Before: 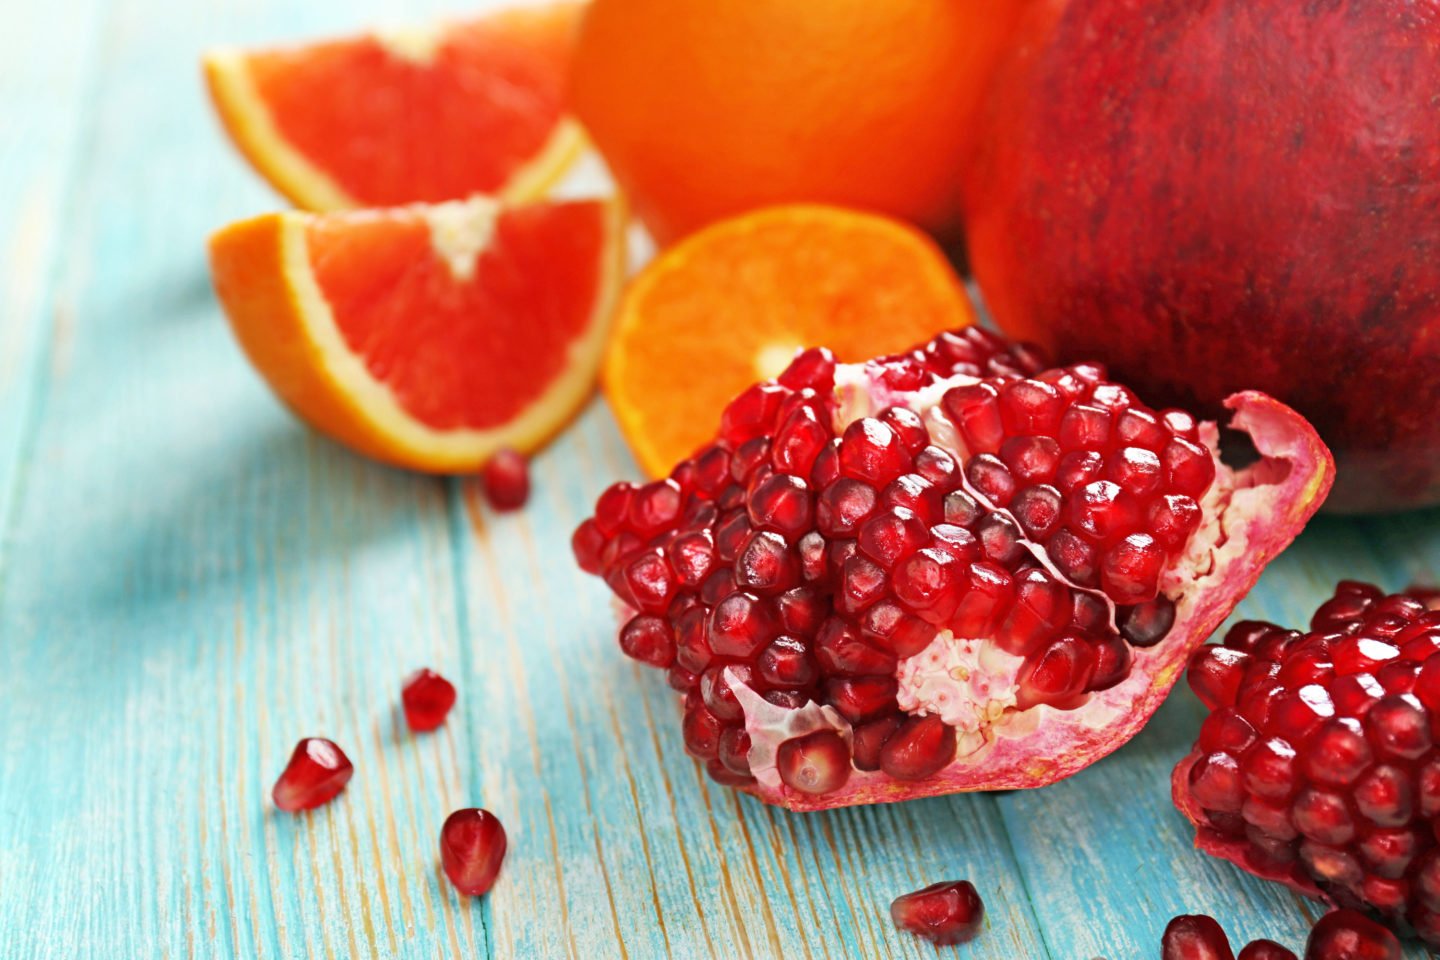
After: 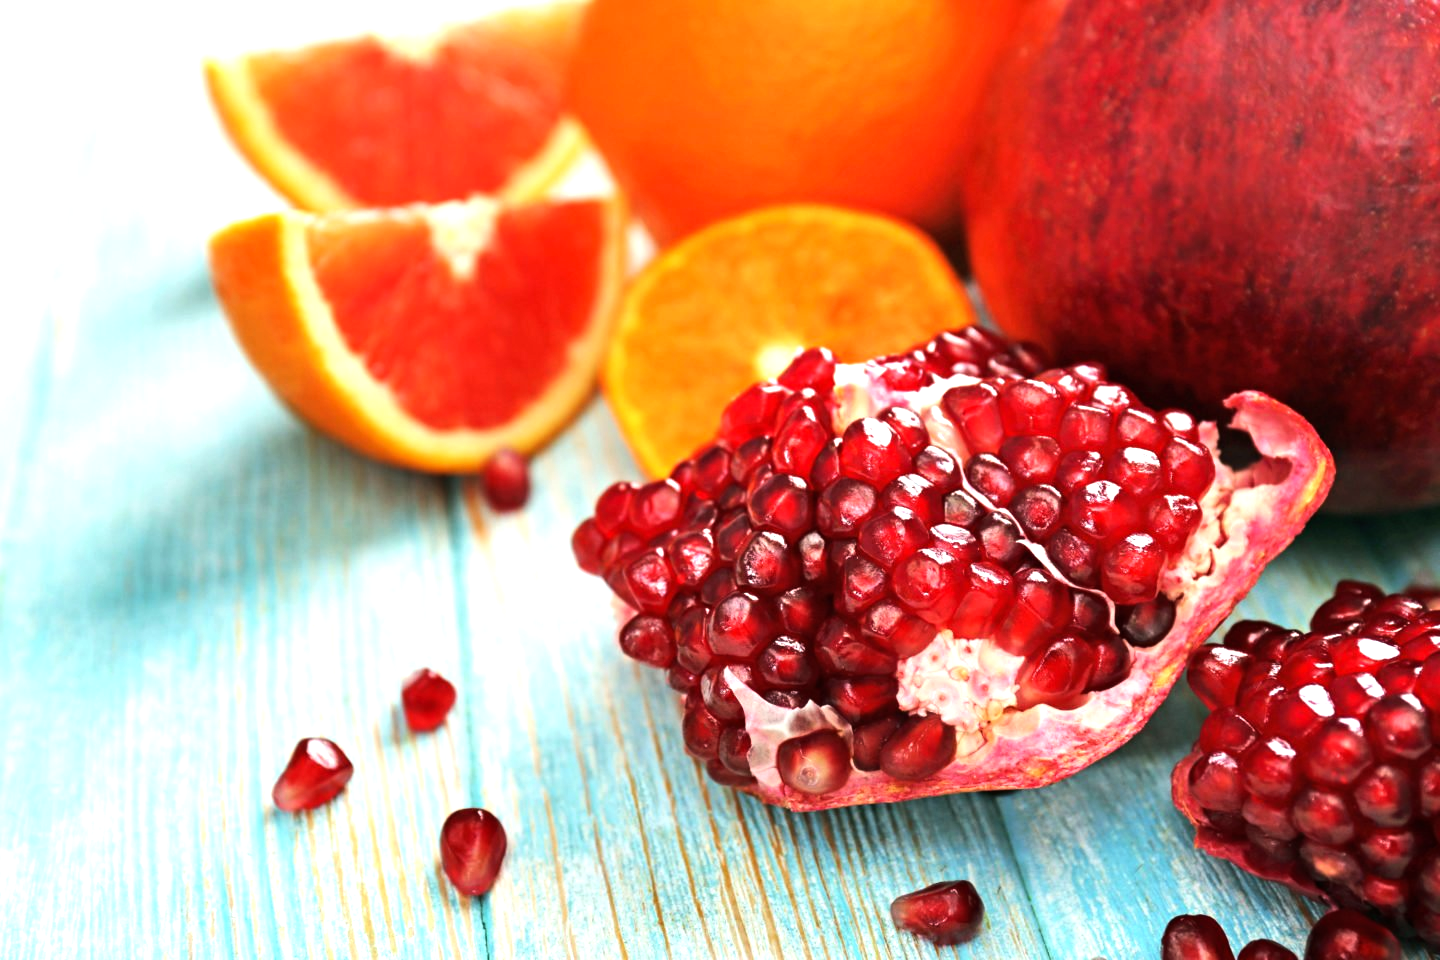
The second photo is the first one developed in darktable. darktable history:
tone equalizer: -8 EV -0.75 EV, -7 EV -0.703 EV, -6 EV -0.605 EV, -5 EV -0.409 EV, -3 EV 0.365 EV, -2 EV 0.6 EV, -1 EV 0.68 EV, +0 EV 0.747 EV, edges refinement/feathering 500, mask exposure compensation -1.57 EV, preserve details no
